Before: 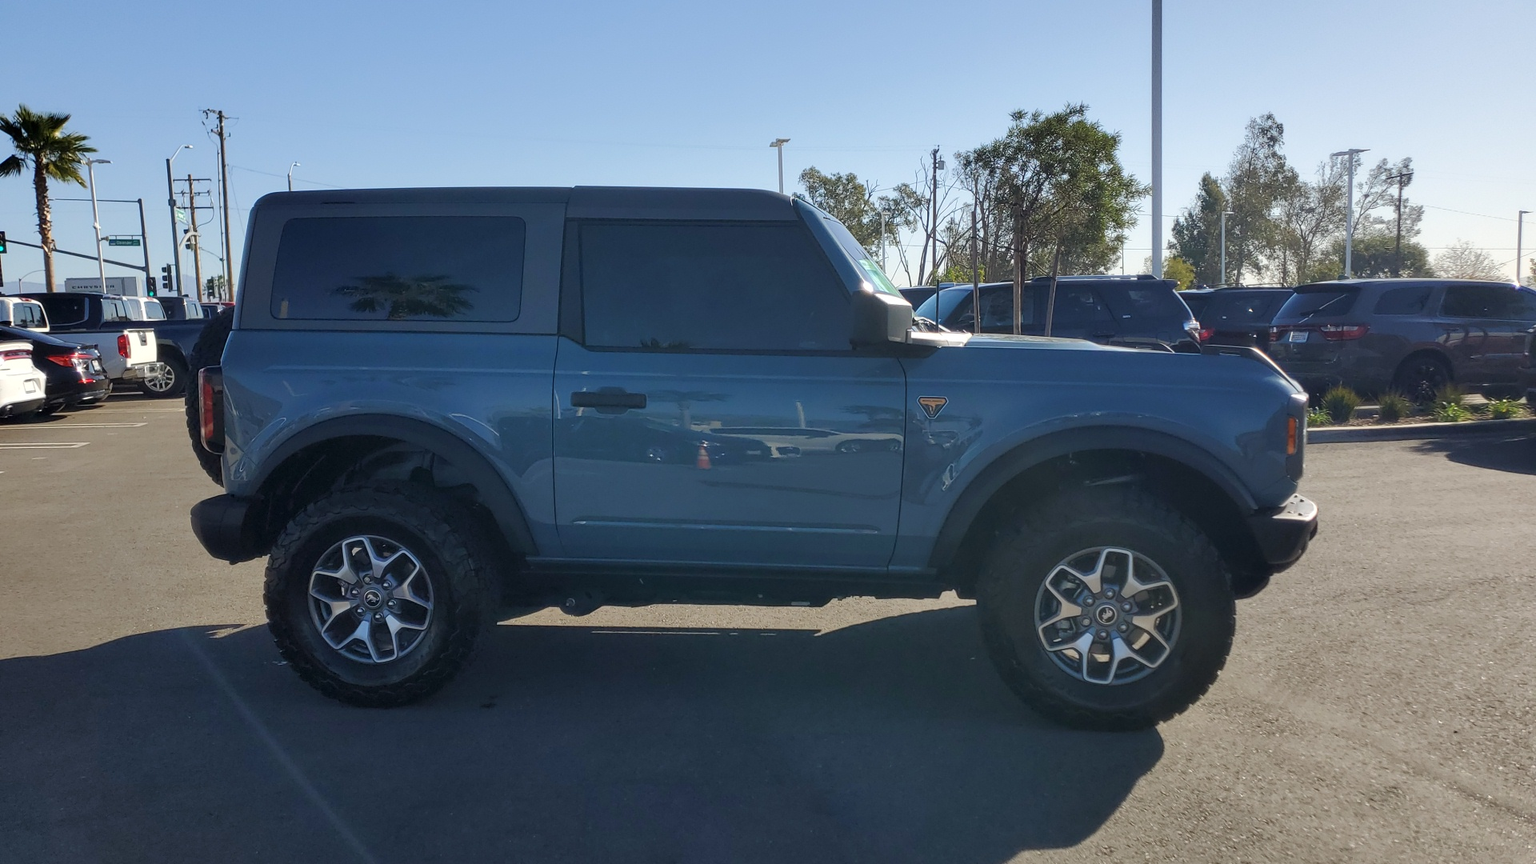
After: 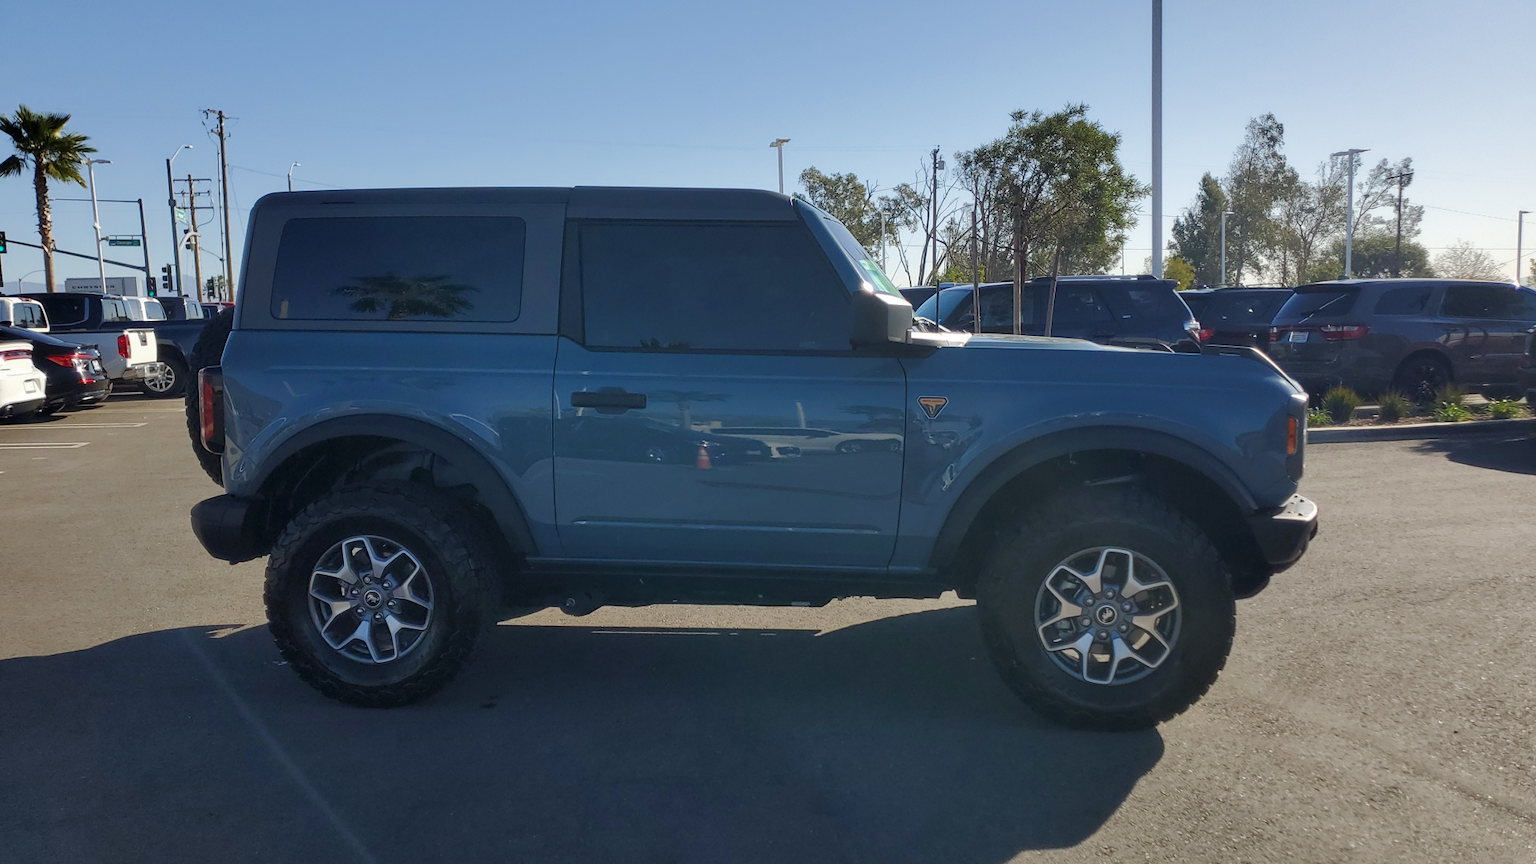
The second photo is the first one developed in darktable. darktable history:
color zones: curves: ch0 [(0, 0.425) (0.143, 0.422) (0.286, 0.42) (0.429, 0.419) (0.571, 0.419) (0.714, 0.42) (0.857, 0.422) (1, 0.425)]
